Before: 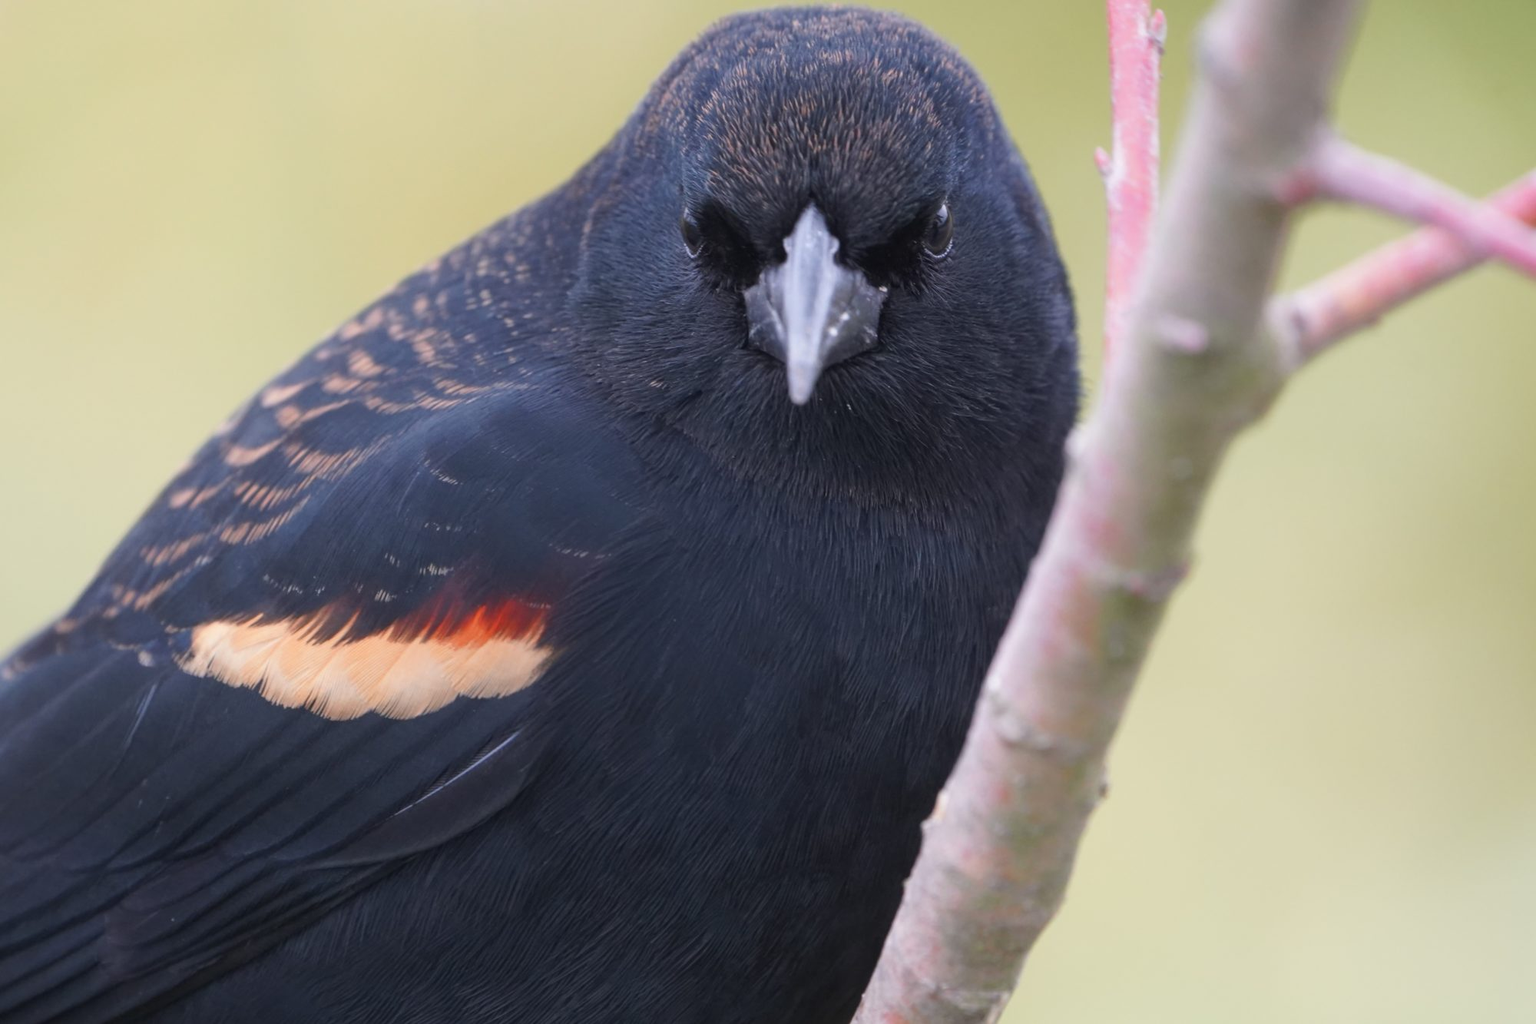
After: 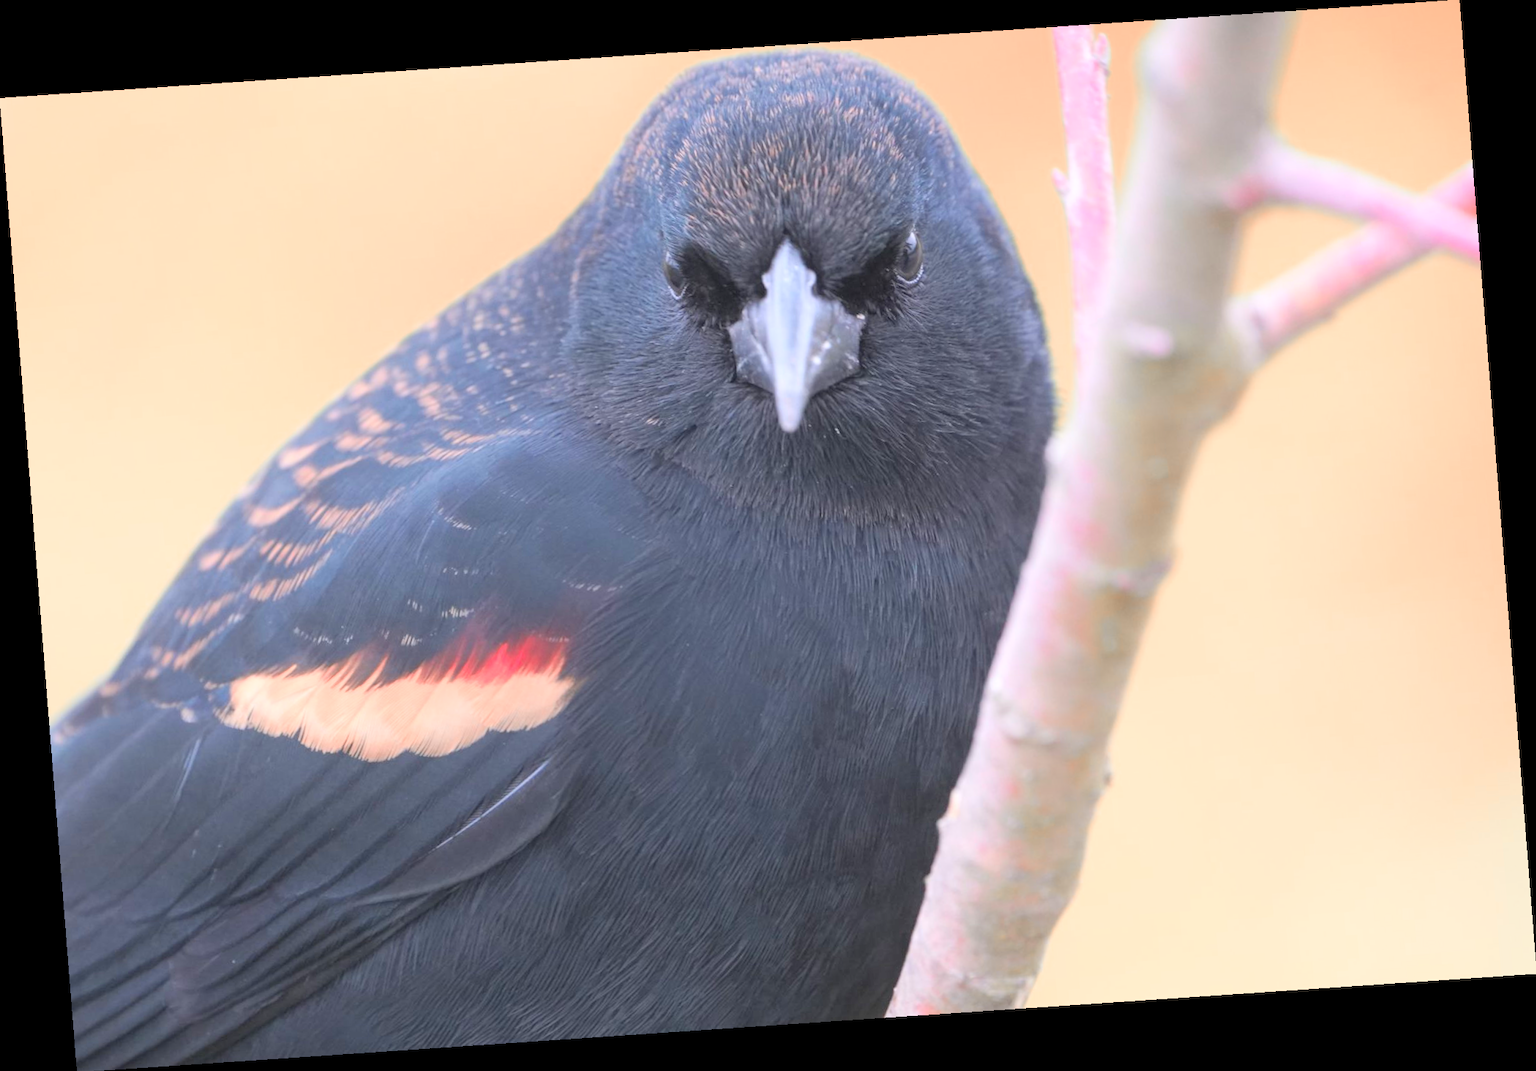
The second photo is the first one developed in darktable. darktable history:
tone equalizer: on, module defaults
global tonemap: drago (0.7, 100)
exposure: exposure 0.766 EV, compensate highlight preservation false
rotate and perspective: rotation -4.2°, shear 0.006, automatic cropping off
color zones: curves: ch2 [(0, 0.488) (0.143, 0.417) (0.286, 0.212) (0.429, 0.179) (0.571, 0.154) (0.714, 0.415) (0.857, 0.495) (1, 0.488)]
